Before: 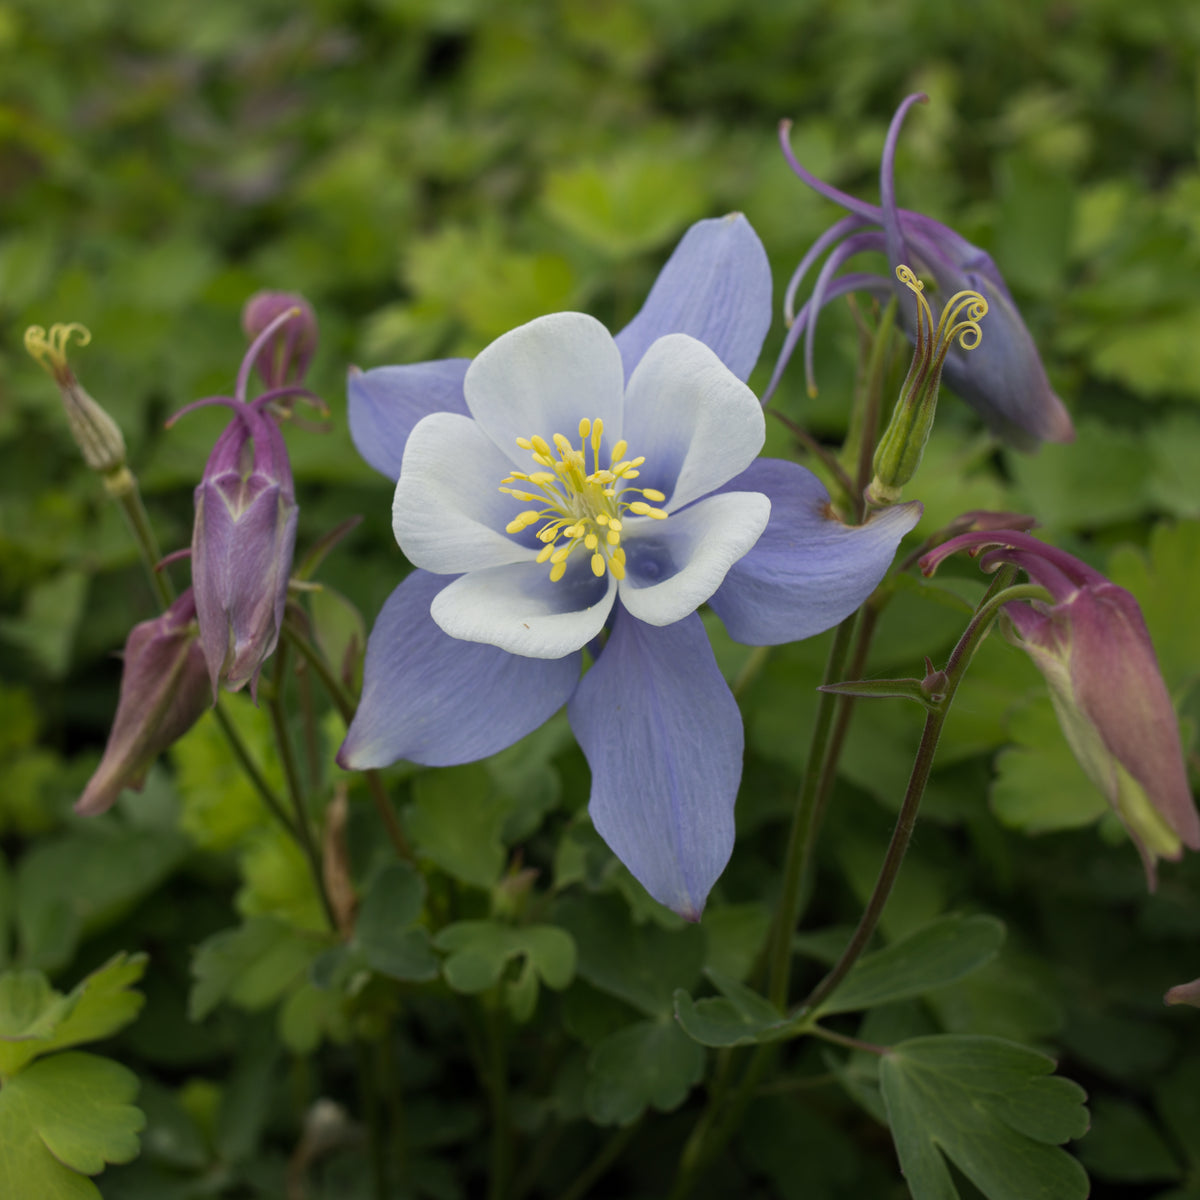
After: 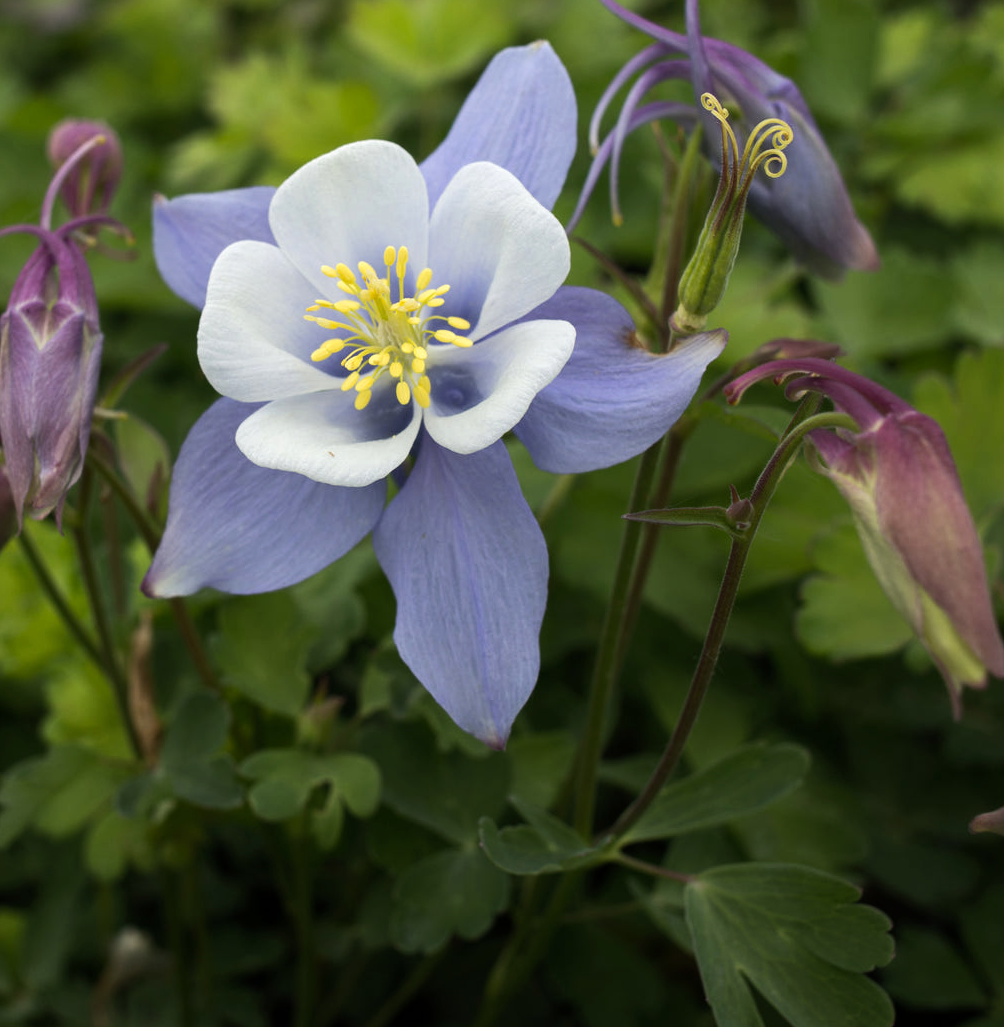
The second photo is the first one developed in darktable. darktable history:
tone equalizer: -8 EV -0.424 EV, -7 EV -0.354 EV, -6 EV -0.362 EV, -5 EV -0.23 EV, -3 EV 0.24 EV, -2 EV 0.349 EV, -1 EV 0.385 EV, +0 EV 0.413 EV, edges refinement/feathering 500, mask exposure compensation -1.57 EV, preserve details no
crop: left 16.29%, top 14.351%
